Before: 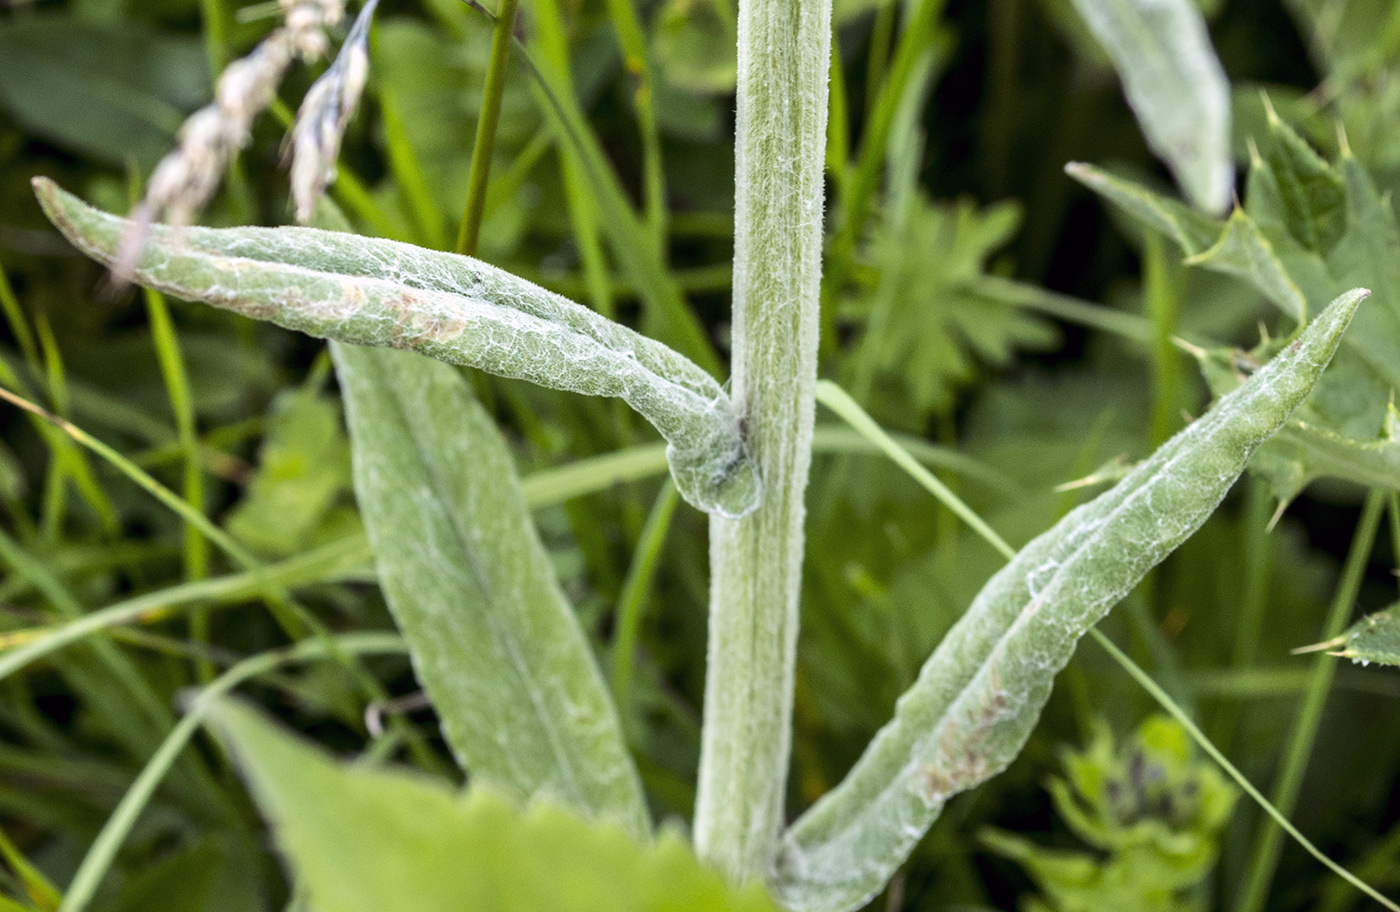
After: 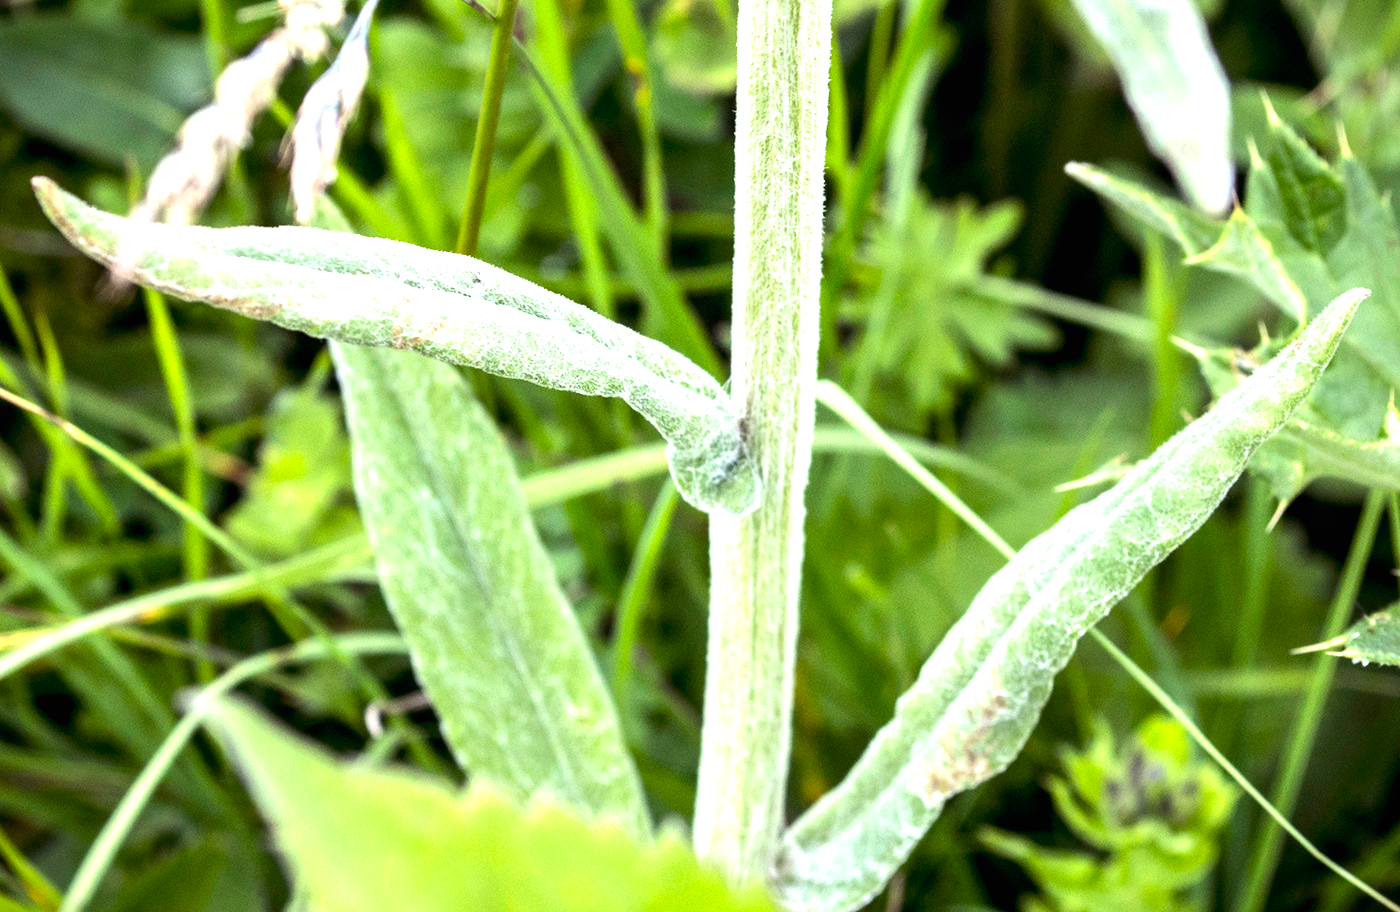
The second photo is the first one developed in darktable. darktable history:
exposure: black level correction 0, exposure 1.1 EV, compensate exposure bias true, compensate highlight preservation false
white balance: emerald 1
vignetting: fall-off start 97.23%, saturation -0.024, center (-0.033, -0.042), width/height ratio 1.179, unbound false
